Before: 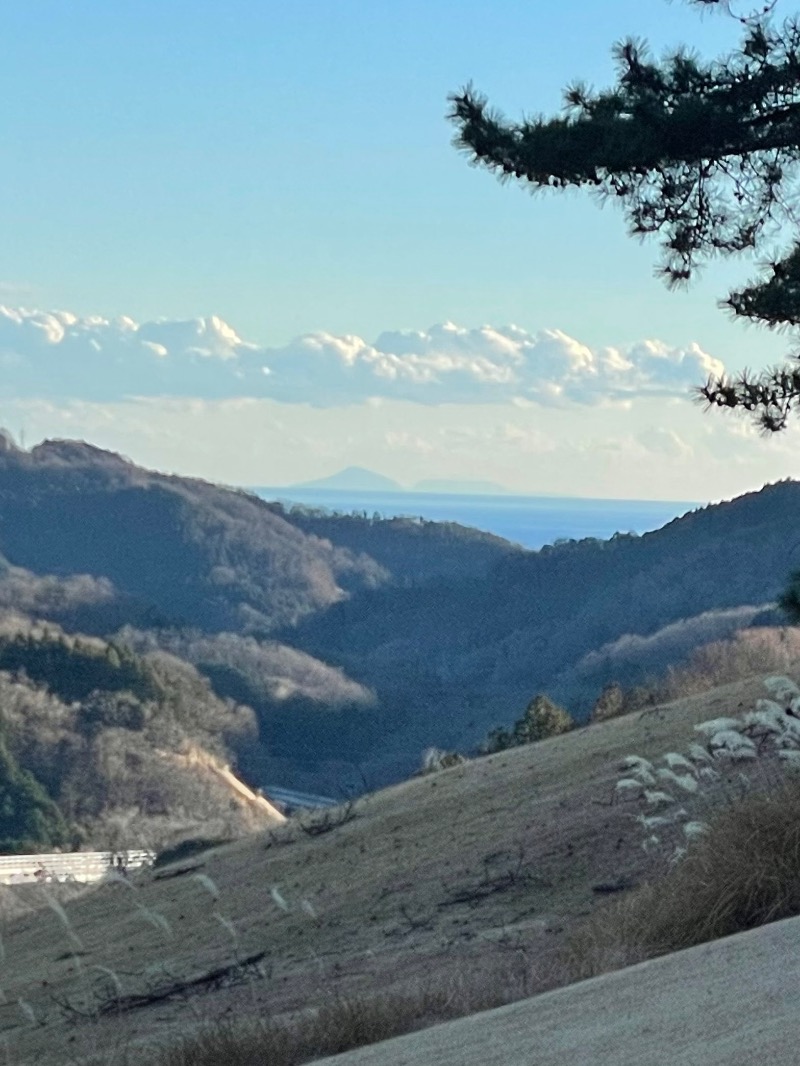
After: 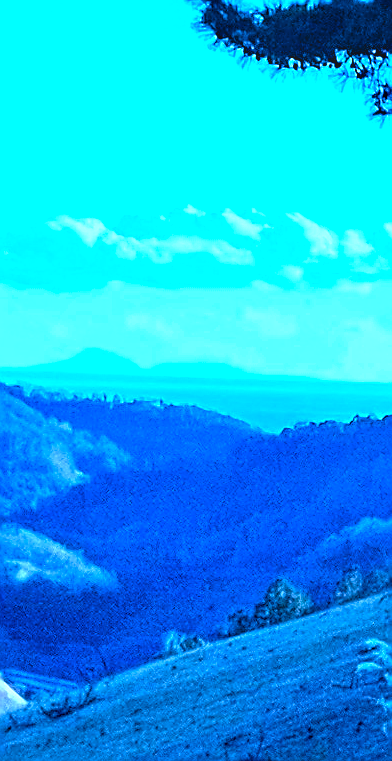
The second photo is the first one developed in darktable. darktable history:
contrast brightness saturation: contrast 0.04, saturation 0.152
color balance rgb: perceptual saturation grading › global saturation 20%, perceptual saturation grading › highlights -24.891%, perceptual saturation grading › shadows 25.395%, global vibrance 15.554%
exposure: exposure 0.703 EV, compensate highlight preservation false
local contrast: on, module defaults
sharpen: radius 1.38, amount 1.253, threshold 0.779
crop: left 32.533%, top 11.003%, right 18.413%, bottom 17.59%
color calibration: illuminant as shot in camera, x 0.461, y 0.421, temperature 2672.09 K
